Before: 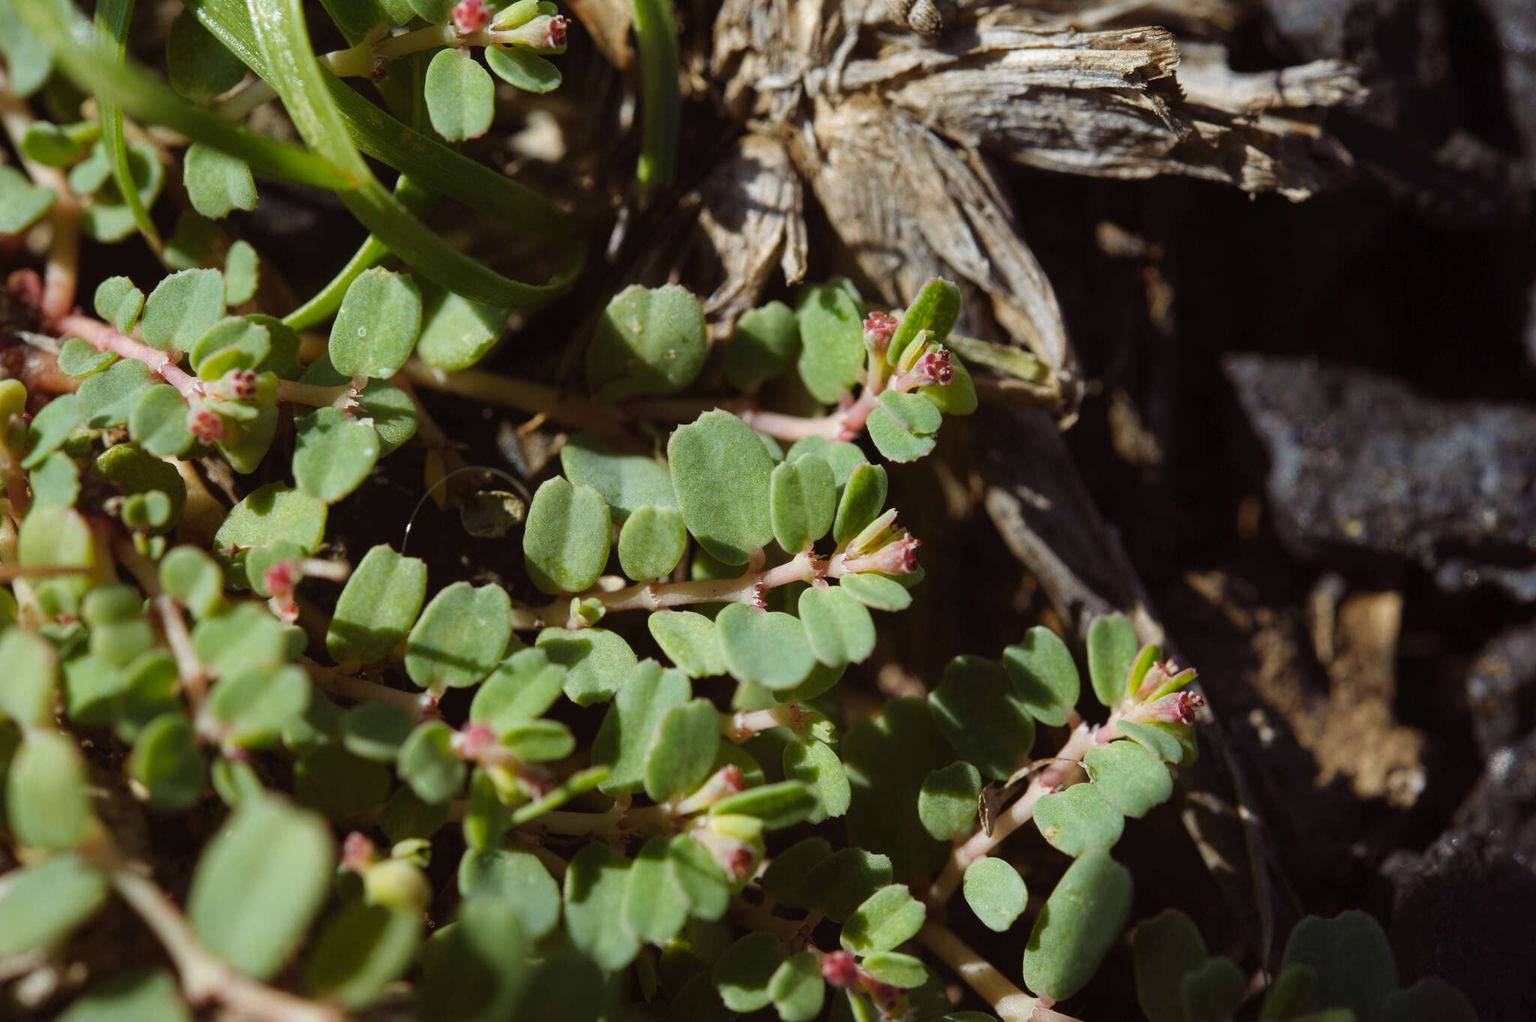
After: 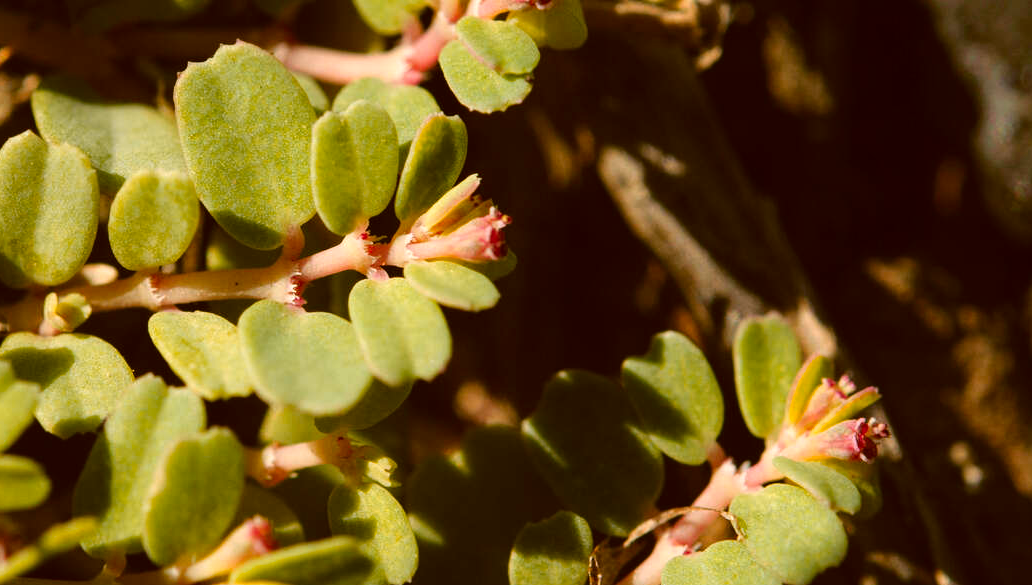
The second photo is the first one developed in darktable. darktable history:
crop: left 34.97%, top 37.022%, right 14.632%, bottom 20.01%
color correction: highlights a* 8.52, highlights b* 15, shadows a* -0.391, shadows b* 26.63
tone equalizer: -8 EV -0.389 EV, -7 EV -0.405 EV, -6 EV -0.318 EV, -5 EV -0.239 EV, -3 EV 0.255 EV, -2 EV 0.357 EV, -1 EV 0.375 EV, +0 EV 0.404 EV, mask exposure compensation -0.504 EV
color zones: curves: ch1 [(0.235, 0.558) (0.75, 0.5)]; ch2 [(0.25, 0.462) (0.749, 0.457)]
